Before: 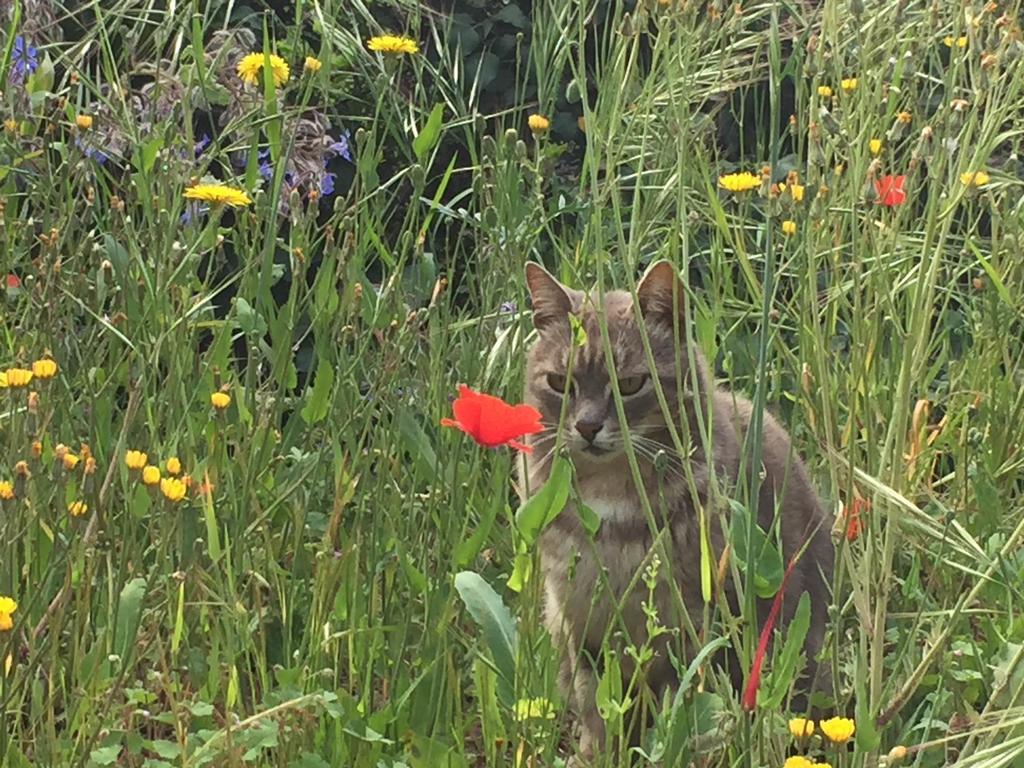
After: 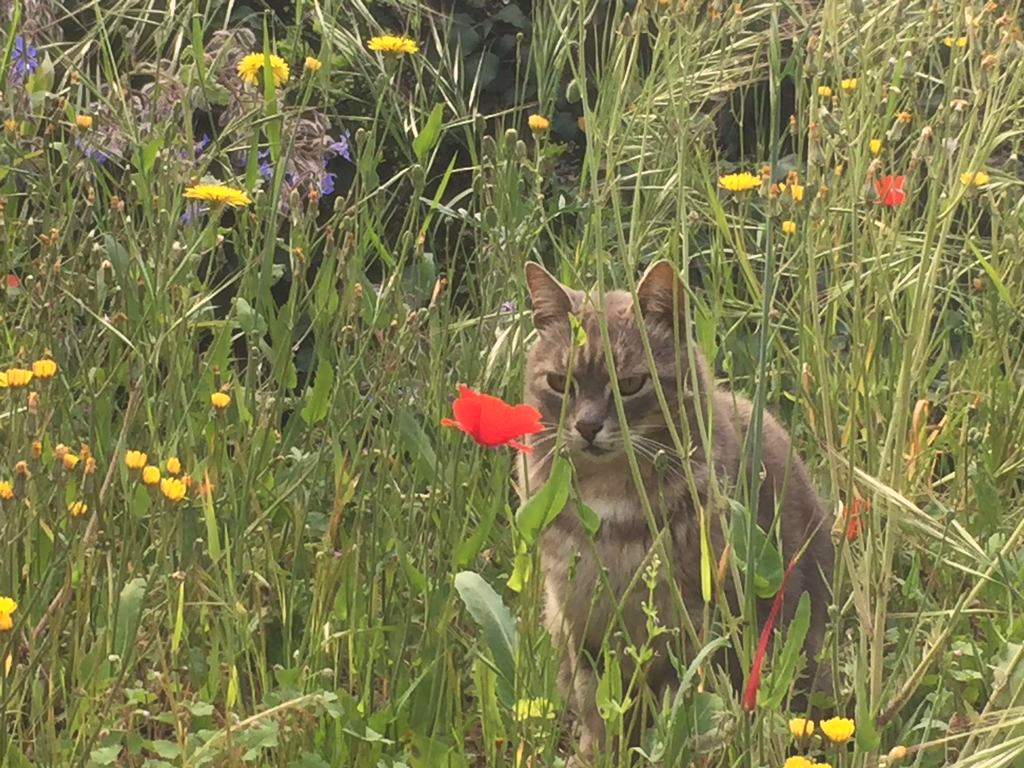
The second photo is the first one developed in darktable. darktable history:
color correction: highlights a* 7.34, highlights b* 4.37
haze removal: strength -0.1, adaptive false
